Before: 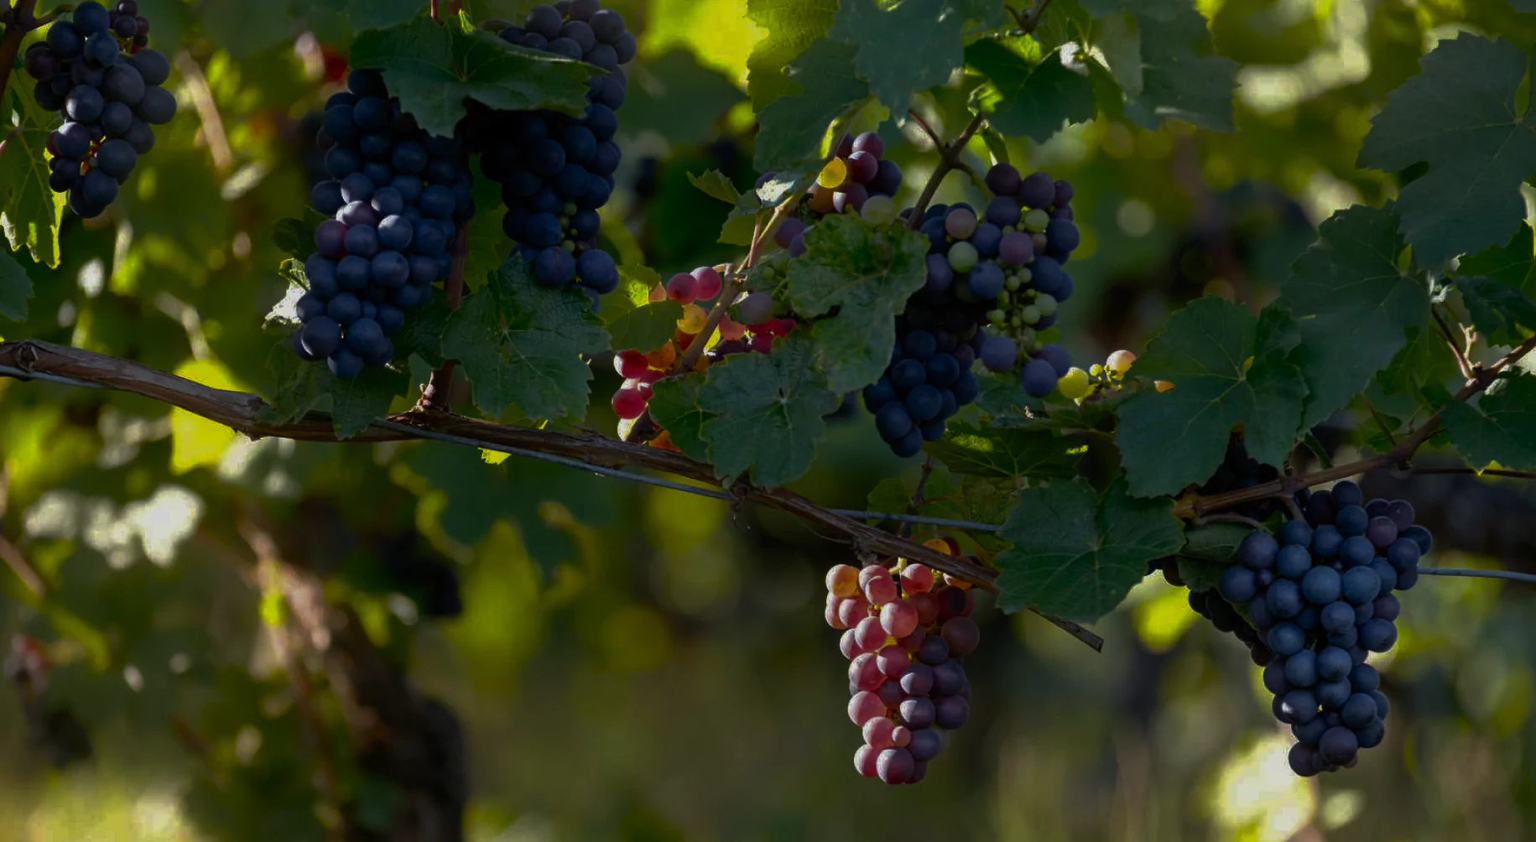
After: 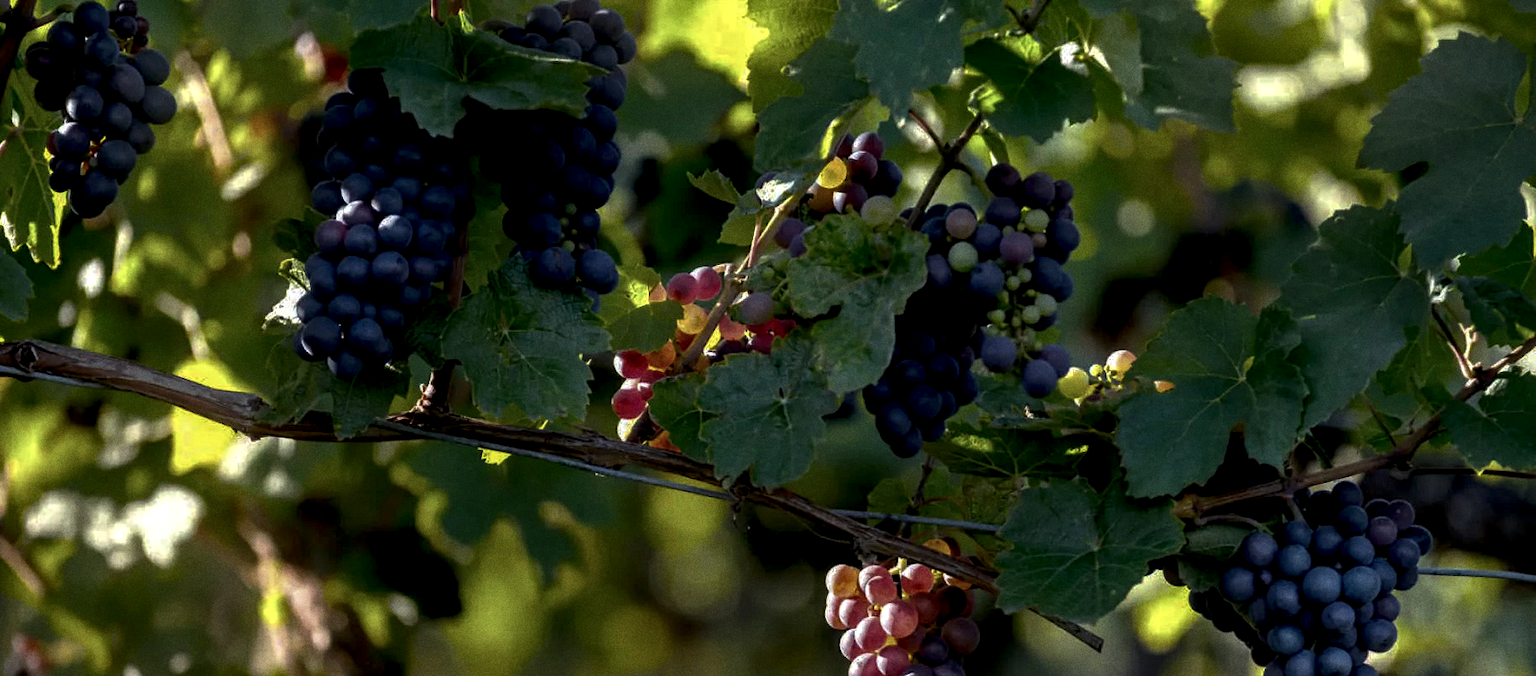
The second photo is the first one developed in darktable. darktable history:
local contrast: highlights 65%, shadows 54%, detail 169%, midtone range 0.514
shadows and highlights: shadows -12.5, white point adjustment 4, highlights 28.33
crop: bottom 19.644%
grain: coarseness 22.88 ISO
